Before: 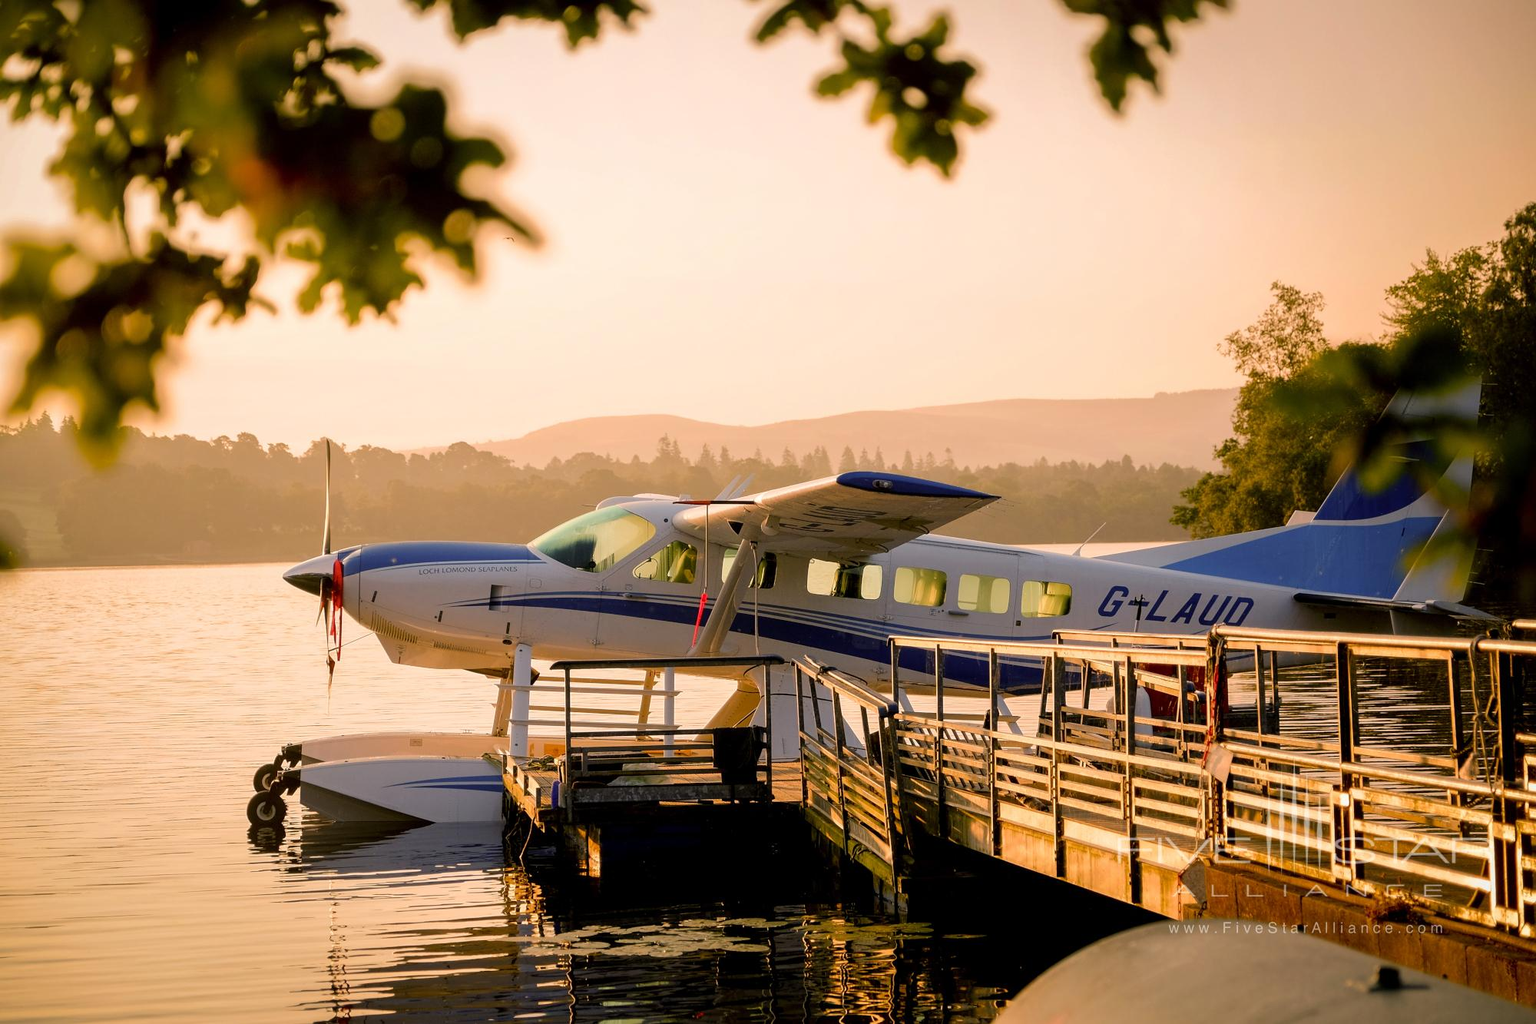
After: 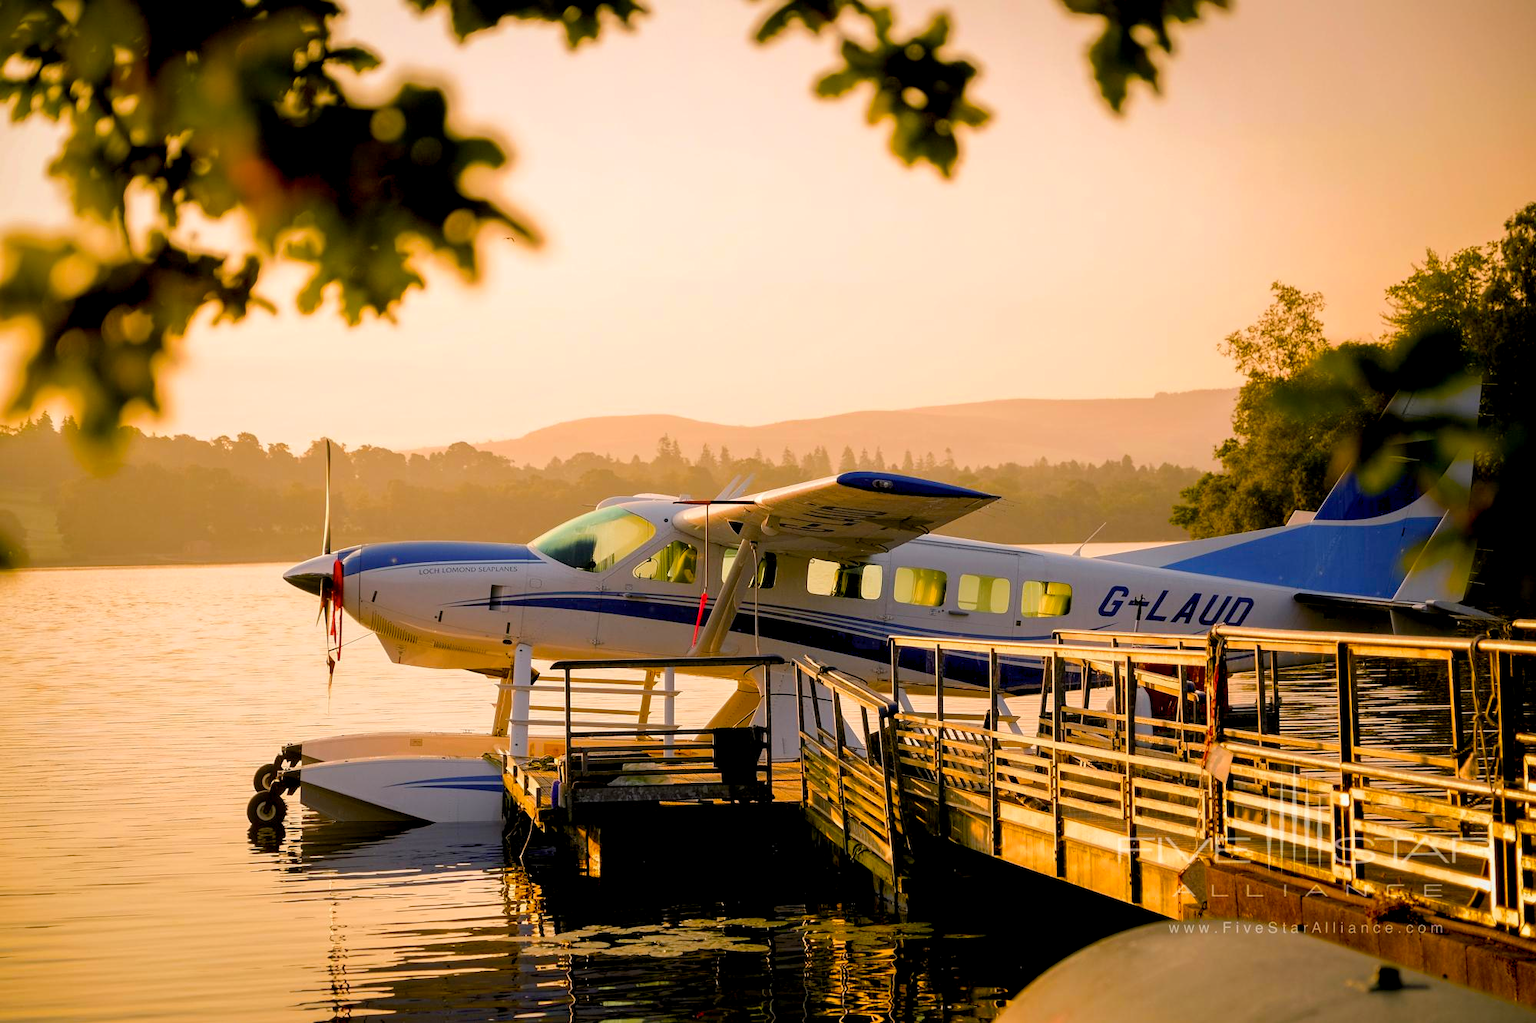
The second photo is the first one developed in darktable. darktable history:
color balance rgb: global offset › luminance -0.513%, linear chroma grading › global chroma 8.962%, perceptual saturation grading › global saturation 17.926%
